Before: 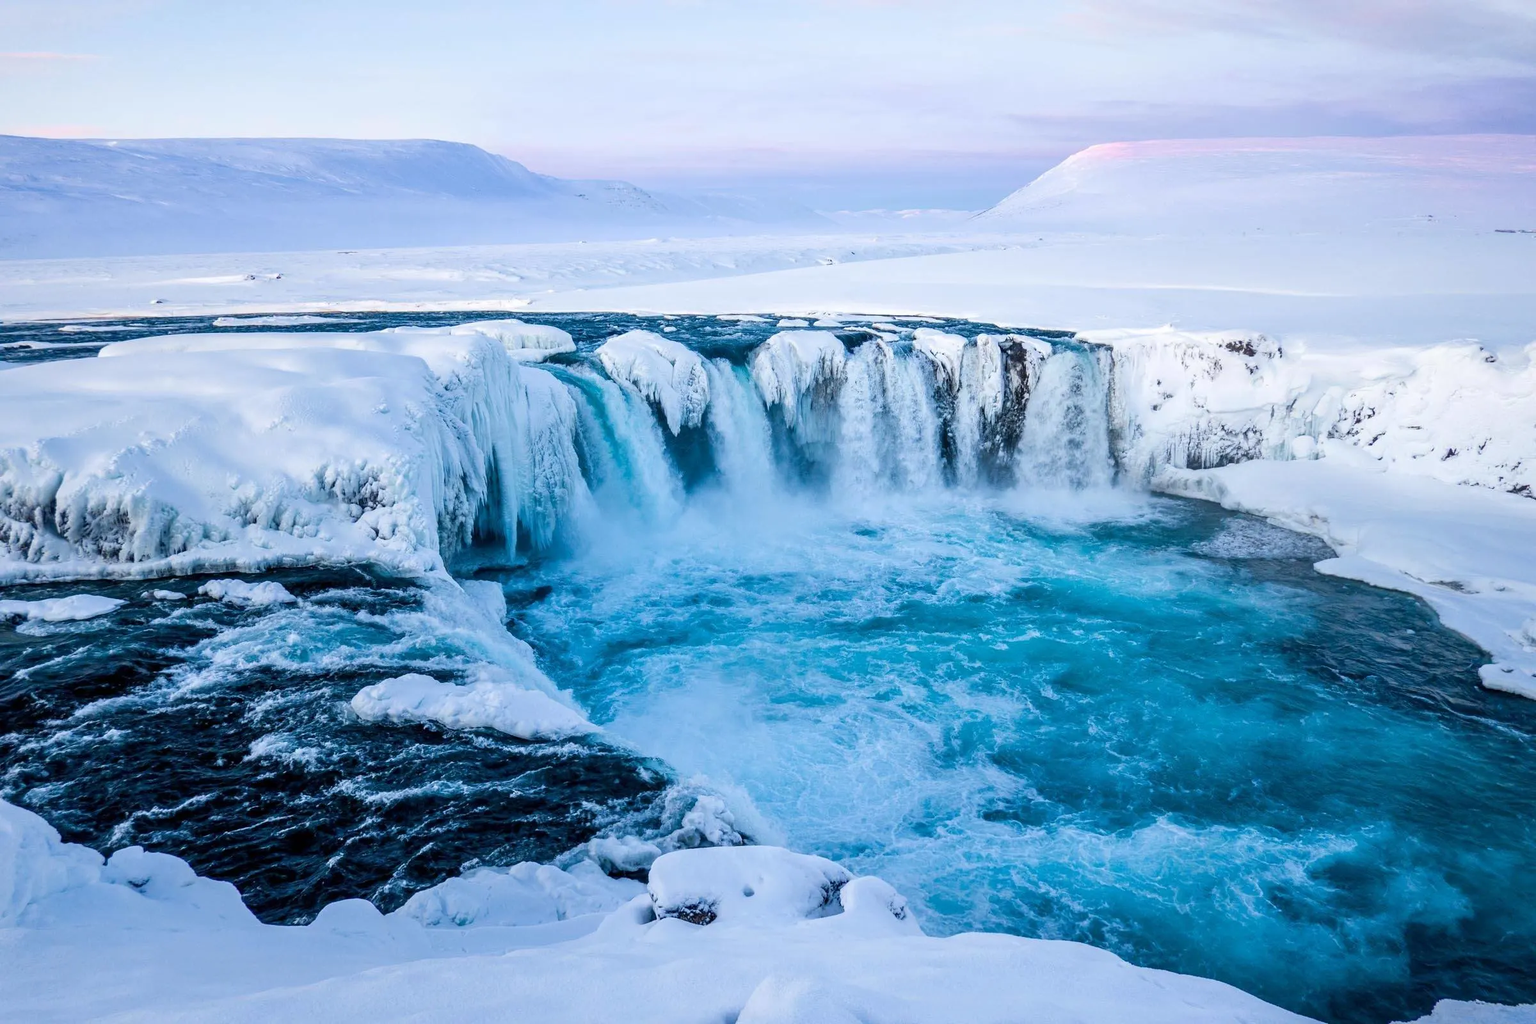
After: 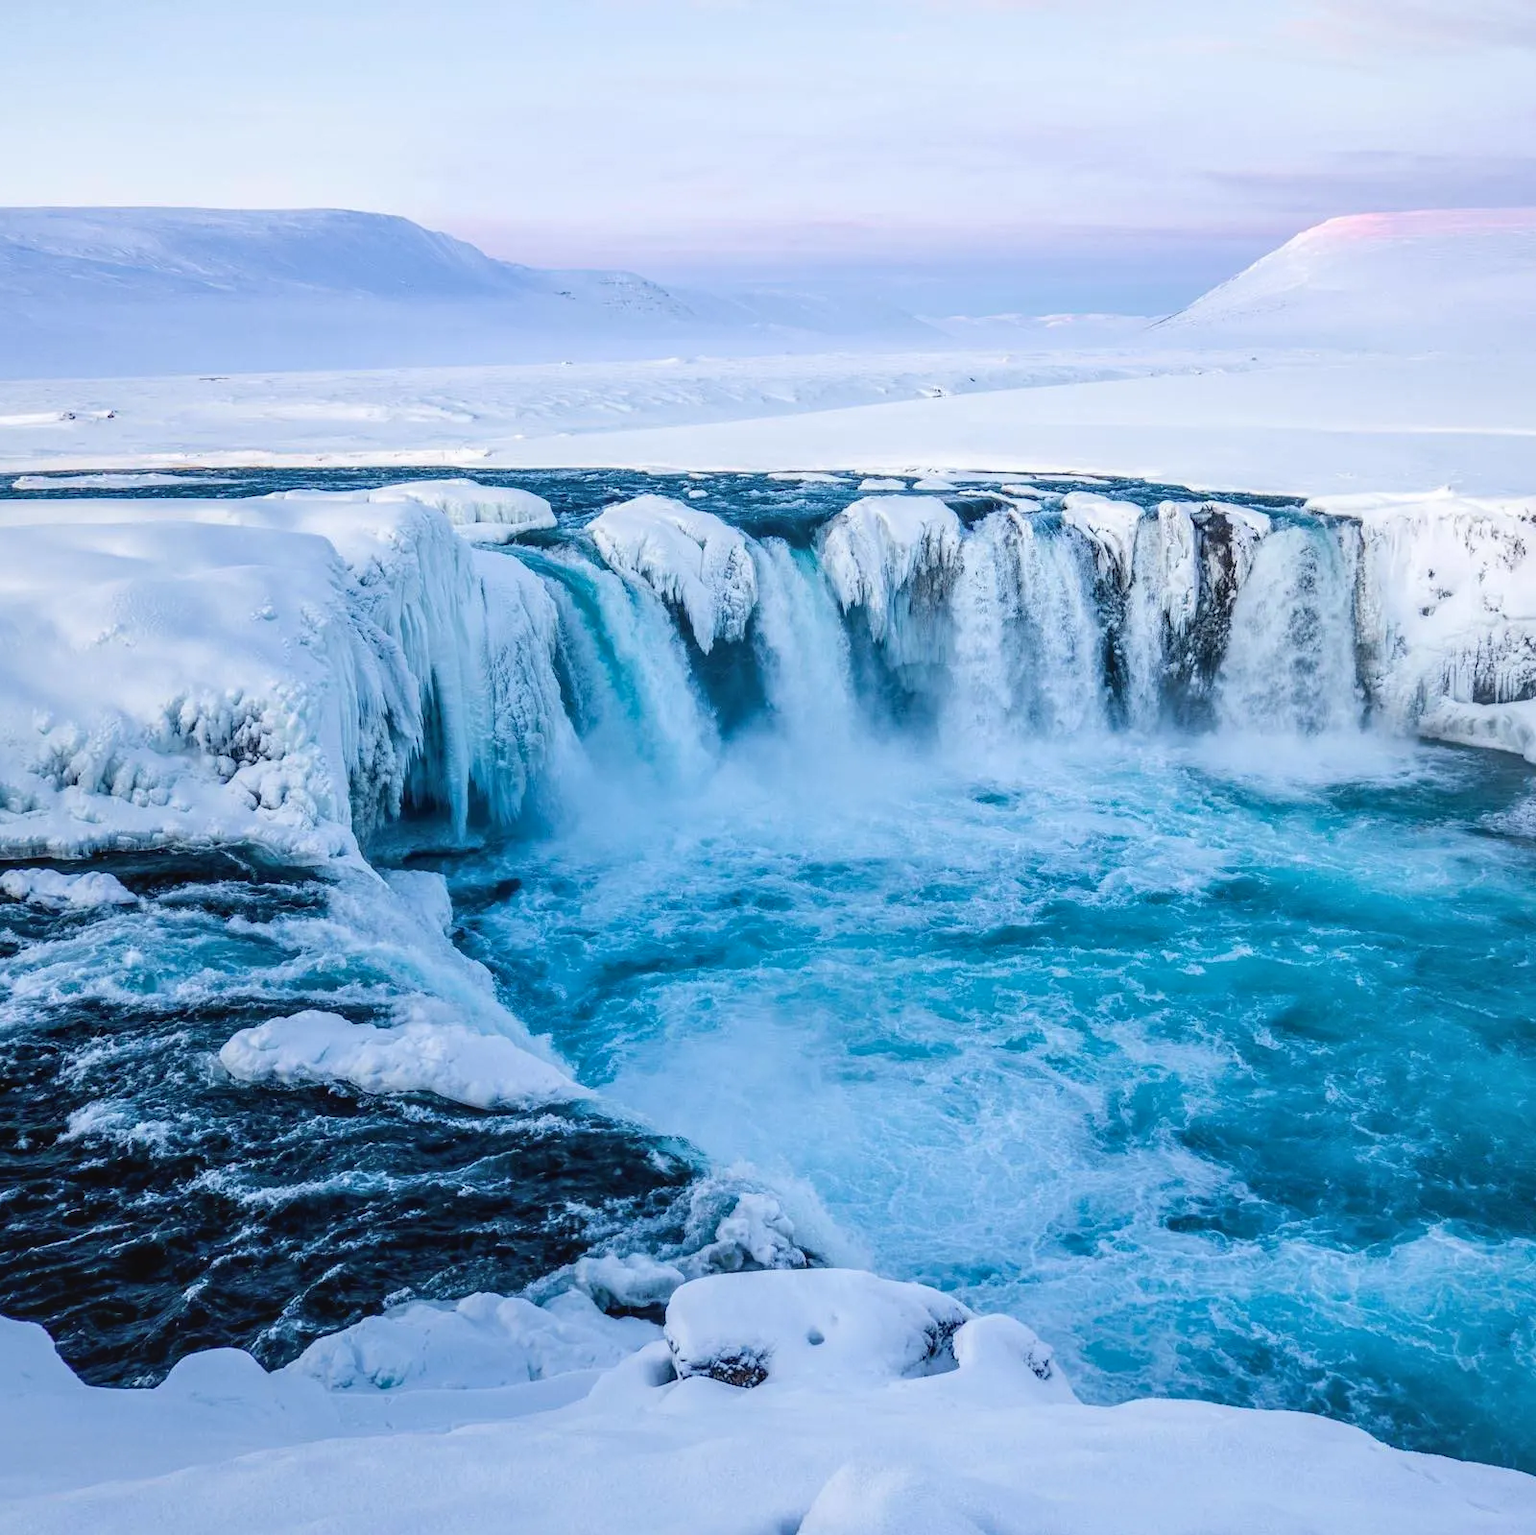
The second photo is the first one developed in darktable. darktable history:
local contrast: detail 109%
crop and rotate: left 13.352%, right 19.959%
